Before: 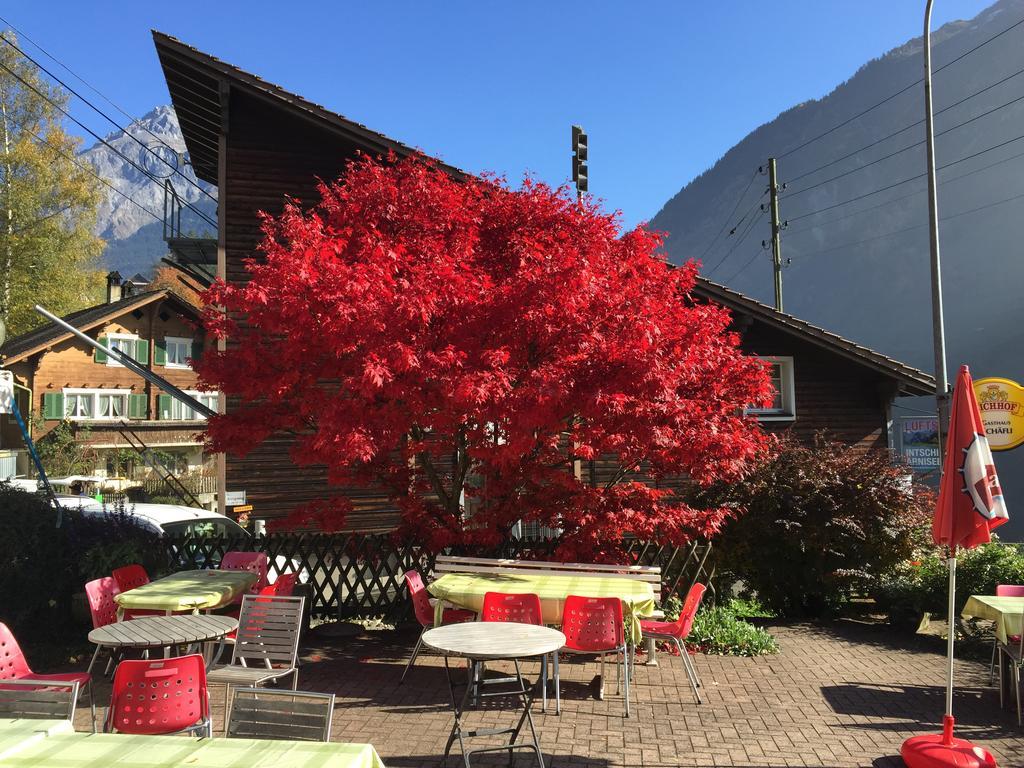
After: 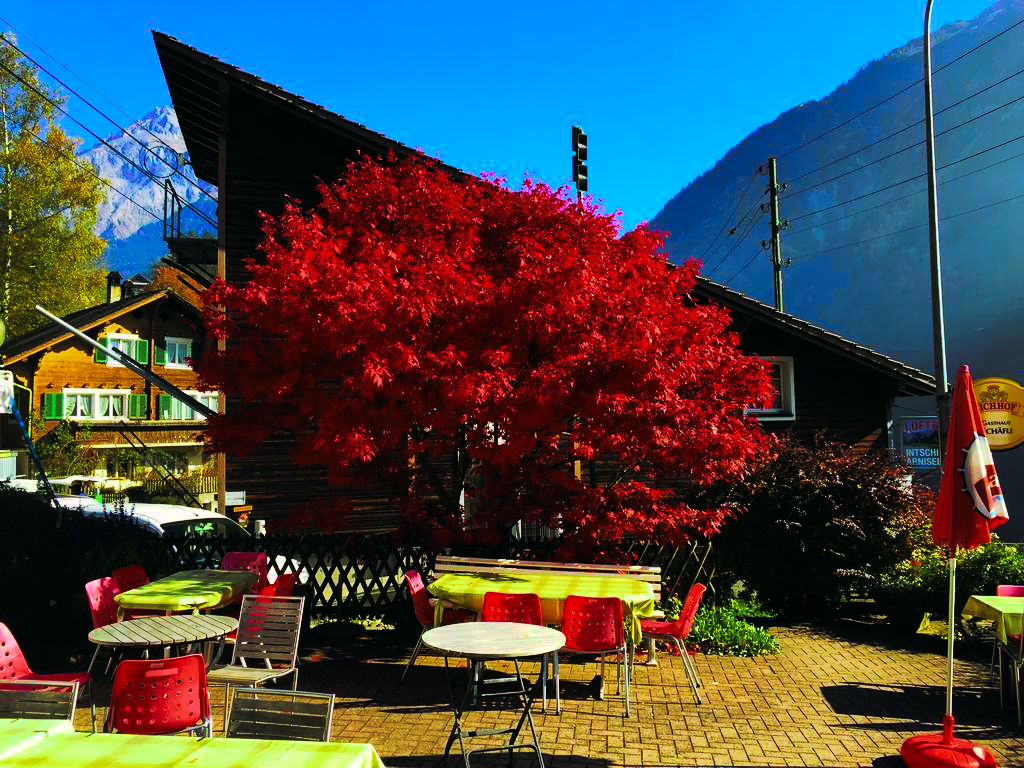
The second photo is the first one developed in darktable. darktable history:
tone curve: curves: ch0 [(0, 0) (0.003, 0.006) (0.011, 0.006) (0.025, 0.008) (0.044, 0.014) (0.069, 0.02) (0.1, 0.025) (0.136, 0.037) (0.177, 0.053) (0.224, 0.086) (0.277, 0.13) (0.335, 0.189) (0.399, 0.253) (0.468, 0.375) (0.543, 0.521) (0.623, 0.671) (0.709, 0.789) (0.801, 0.841) (0.898, 0.889) (1, 1)], preserve colors none
color look up table: target L [101.31, 74.35, 94.26, 93.35, 59.94, 55.9, 56.31, 54.2, 42.74, 44.67, 27.64, 202.15, 64.28, 68.5, 52.24, 51.43, 57.72, 53.62, 49.34, 44.15, 37.47, 31.94, 25.85, 0.169, 88.39, 62.02, 63.51, 61.99, 55.27, 61.99, 60.91, 49.46, 53.62, 34.11, 40.36, 26.98, 26.51, 7.202, 95.77, 95.14, 92.64, 86.55, 65.75, 74.89, 64.29, 64.89, 51.9, 52.49, 38.52], target a [-25.67, -29.74, -104.04, -93.26, -32.28, -14.72, -28.59, -26.79, -27.64, -21.19, -22.5, 0, 17.56, 50.26, 40.55, 8.261, 21.4, 45.15, 19.9, 36.09, 35.23, 39.21, 13.11, 0.754, 41.62, 77.87, 62.47, 77.95, 10.96, 77.95, 75.07, 40.33, 55.73, -1.927, 49.56, 39.75, 41.76, 15.76, -64.99, -86.17, -82.07, -74.71, -9.522, -37.7, 3.339, -14.3, -7.282, 16.67, -10.21], target b [67.28, 49.16, 62.25, 60.16, 32.61, 32.45, 30.2, 30.29, 33.33, 15.58, 30.18, -0.002, 40.14, 2.435, 44.72, 36.81, 7.556, 41.53, 36.73, 15.27, 41.83, 36.65, 36.64, 0.27, -21.98, -71.21, -68.81, -71.26, -83.44, -71.26, -72.12, -2.035, -84.81, -0.773, -106.53, -4.773, -31.67, -33.07, -14.33, -19.21, -22.46, 9.403, -67.58, -13.25, -68.26, -48.52, -17.37, -87.24, -13.87], num patches 49
